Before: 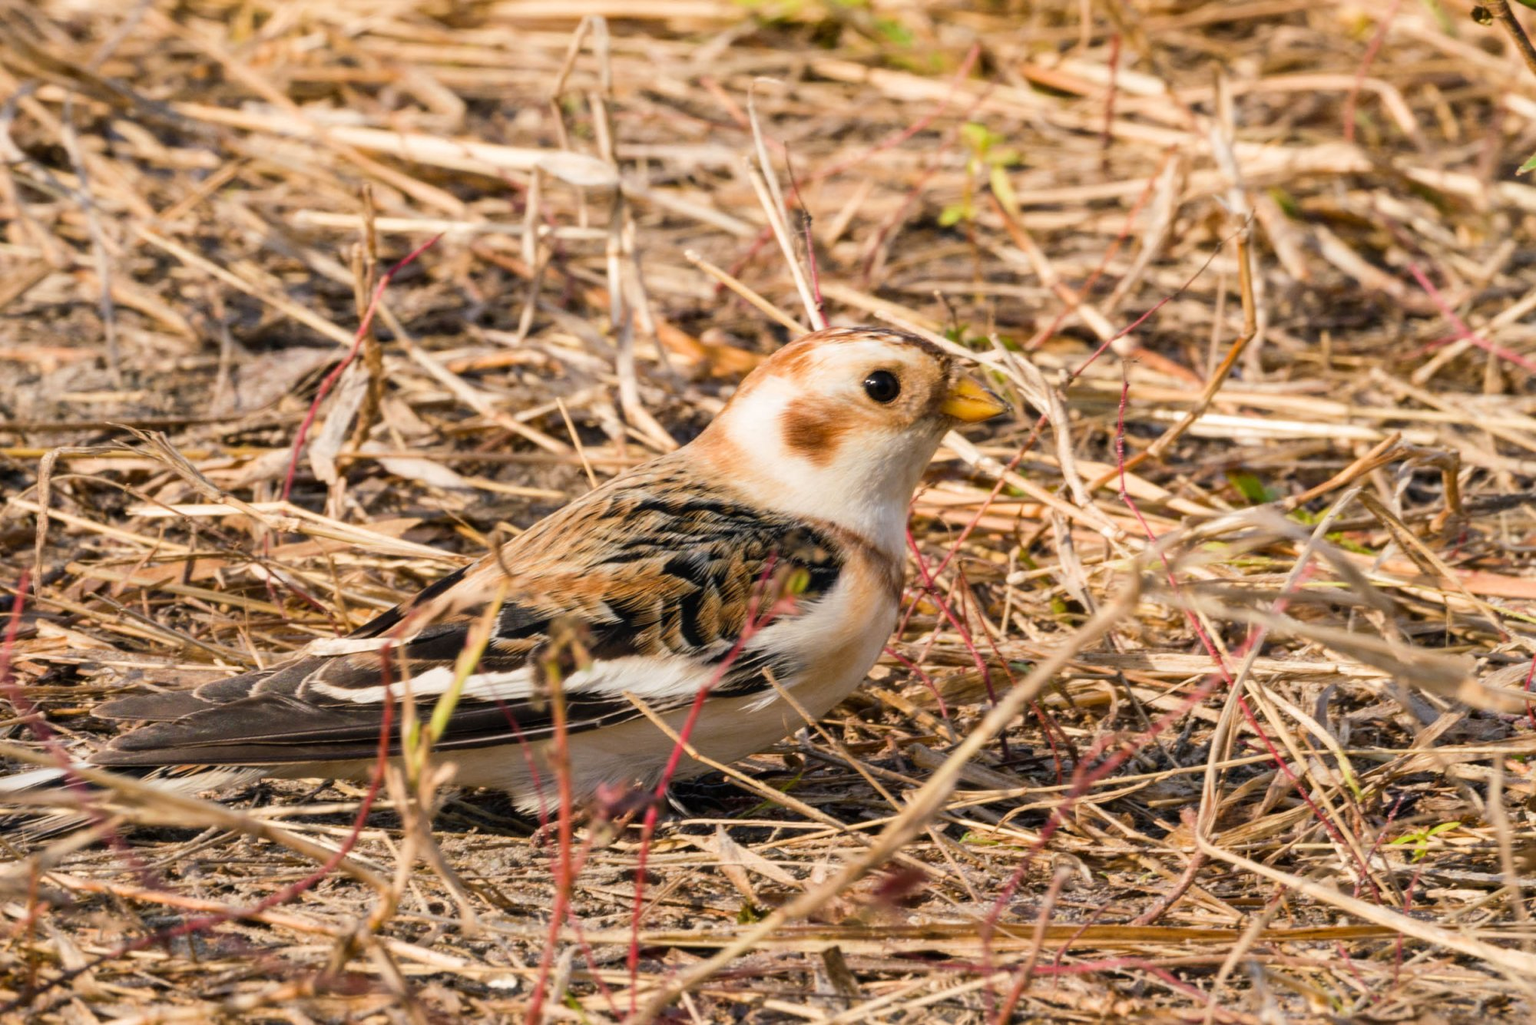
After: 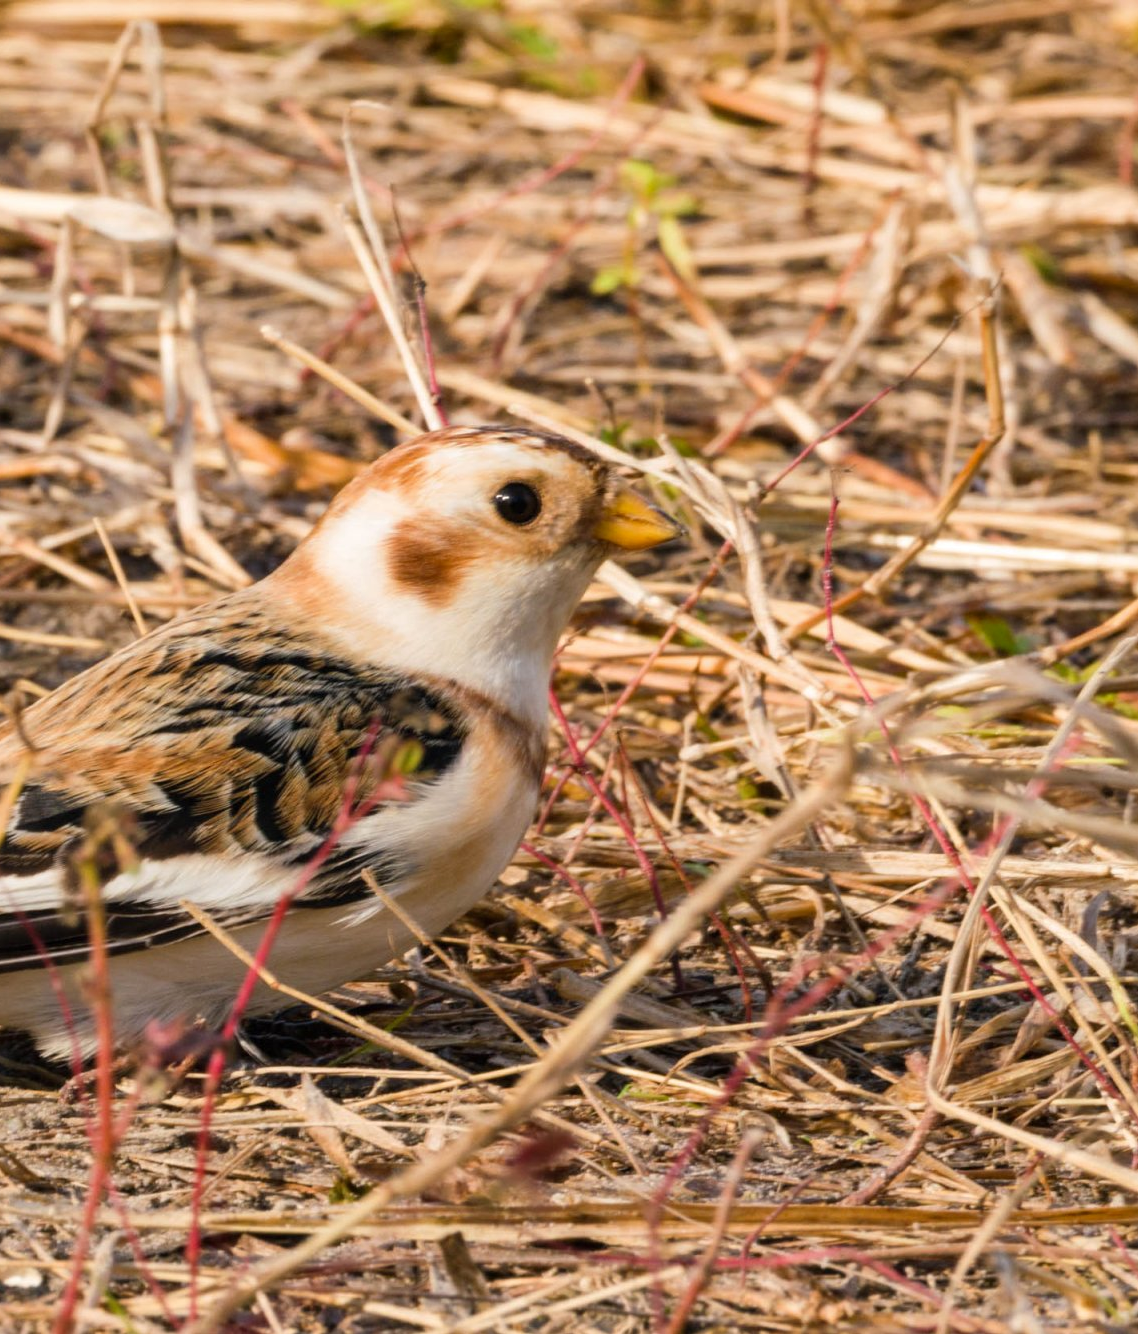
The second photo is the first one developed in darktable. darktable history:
crop: left 31.582%, top 0.007%, right 11.488%
shadows and highlights: shadows 29.59, highlights -30.48, low approximation 0.01, soften with gaussian
